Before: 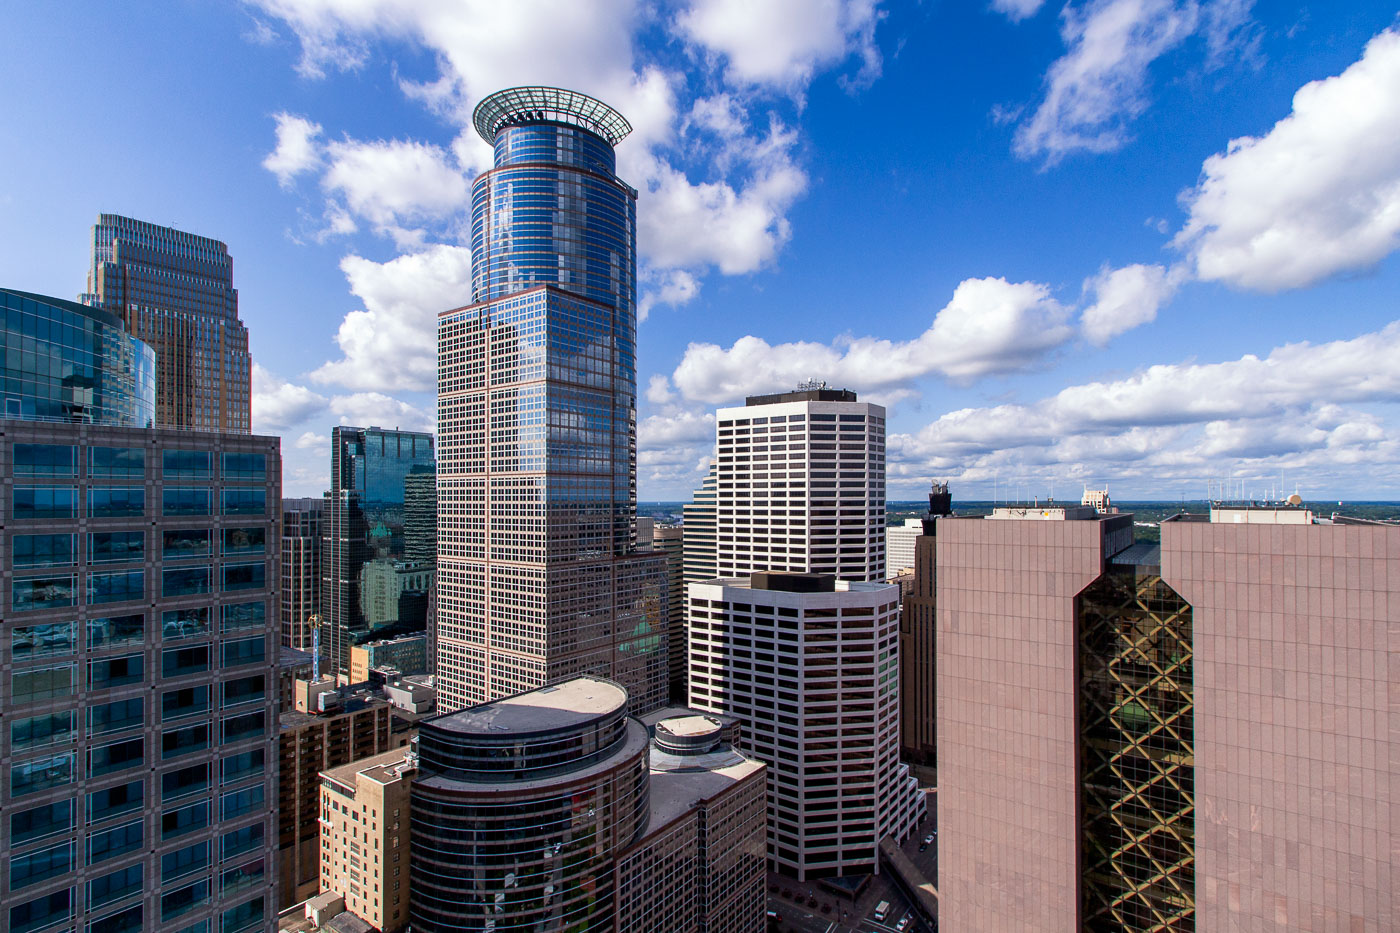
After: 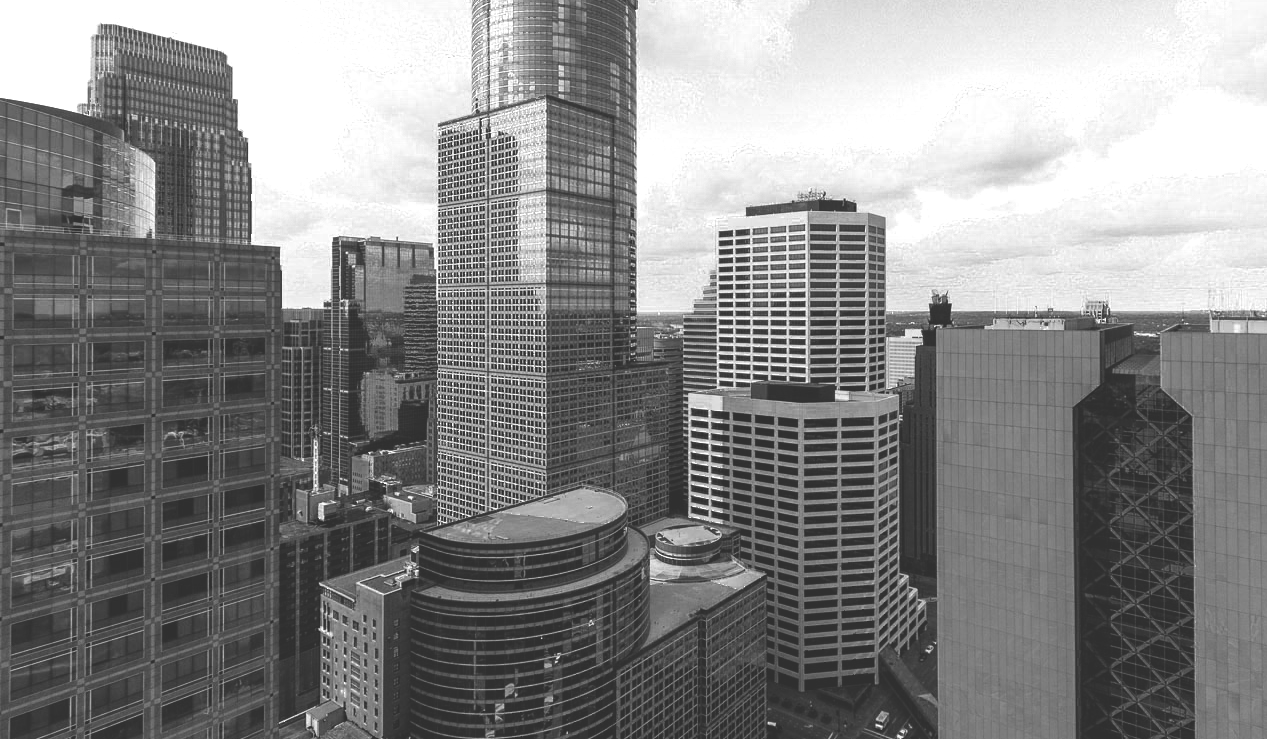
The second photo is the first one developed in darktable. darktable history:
color zones: curves: ch0 [(0.287, 0.048) (0.493, 0.484) (0.737, 0.816)]; ch1 [(0, 0) (0.143, 0) (0.286, 0) (0.429, 0) (0.571, 0) (0.714, 0) (0.857, 0)]
exposure: black level correction -0.029, compensate exposure bias true, compensate highlight preservation false
crop: top 20.419%, right 9.464%, bottom 0.349%
